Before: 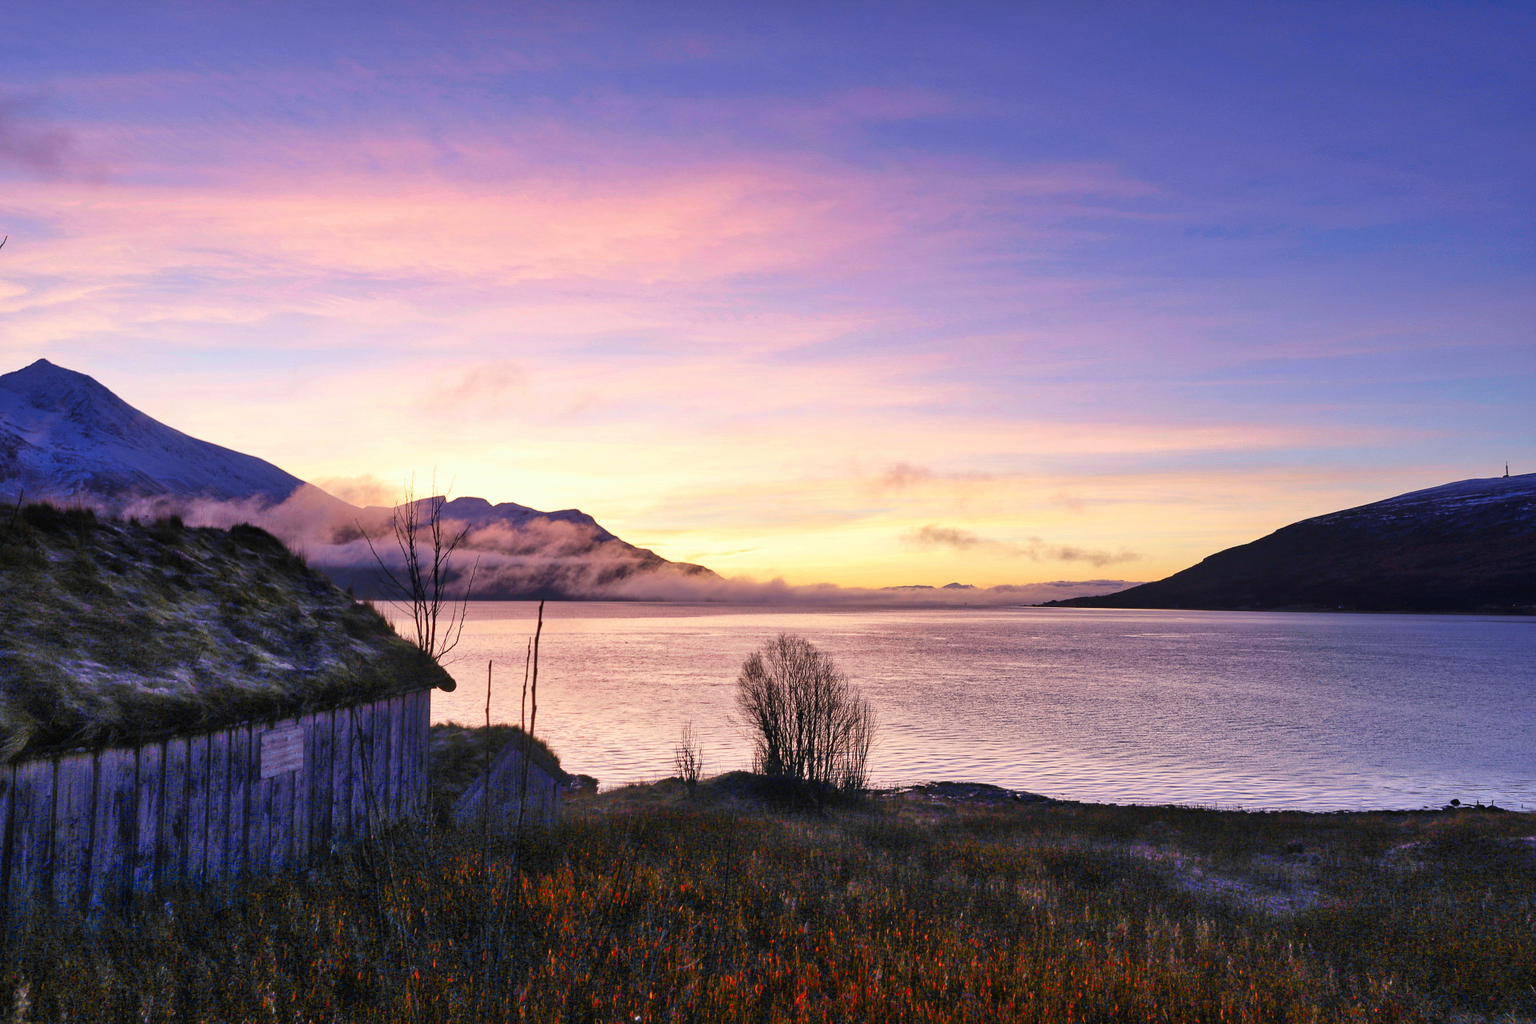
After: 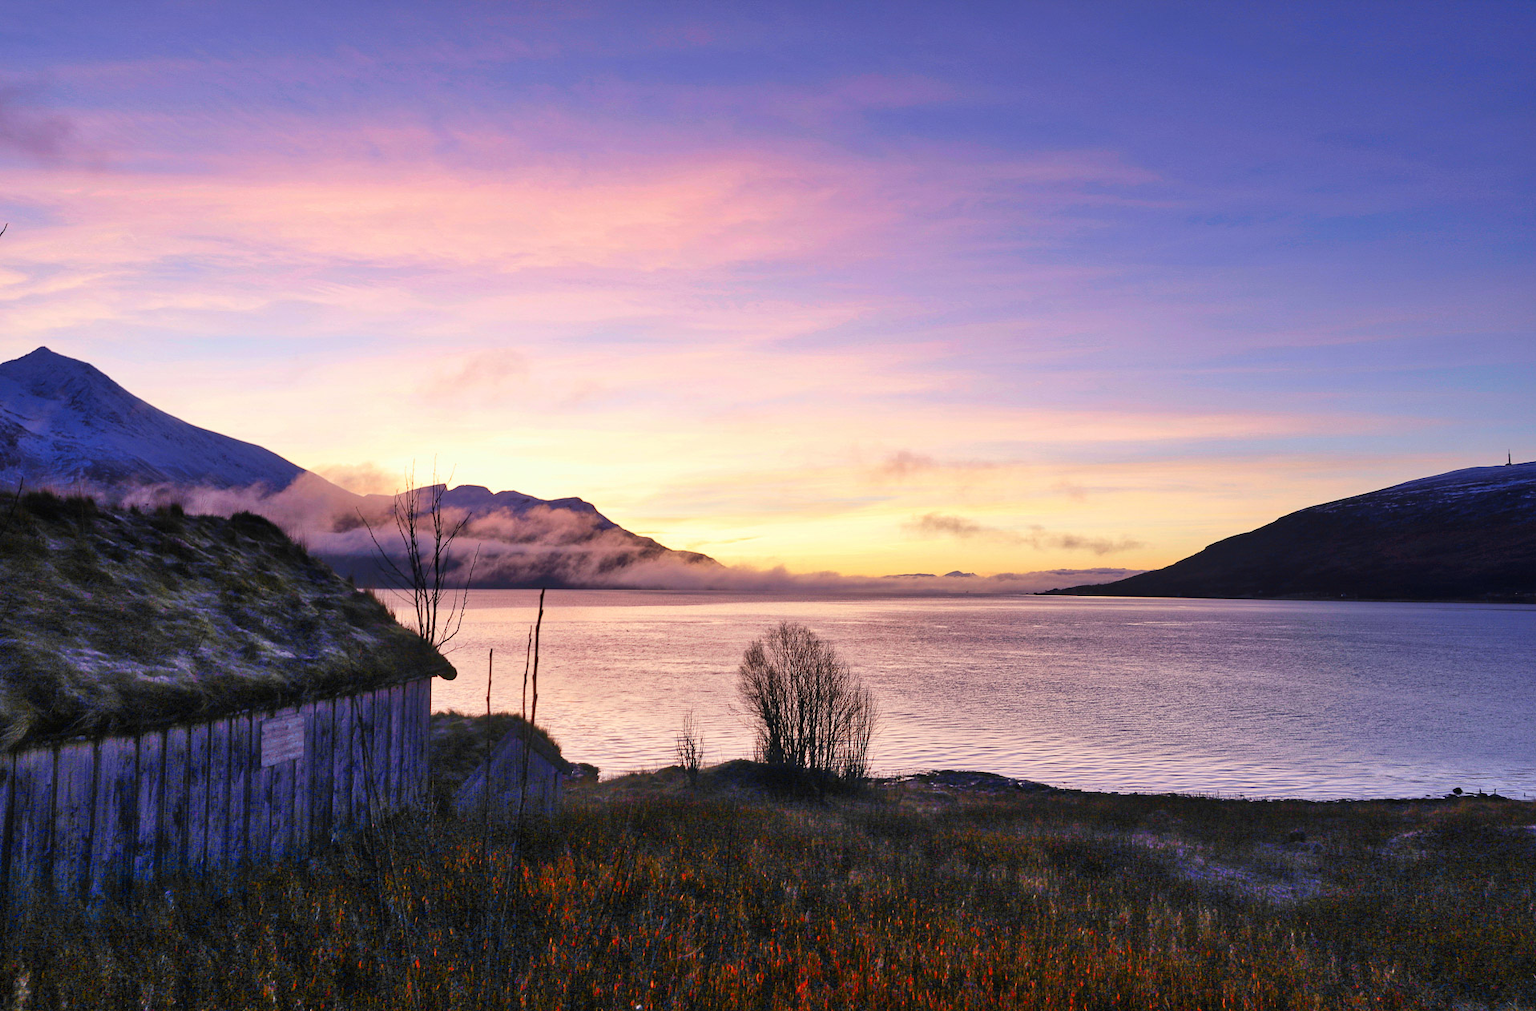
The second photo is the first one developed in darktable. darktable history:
crop: top 1.261%, right 0.109%
